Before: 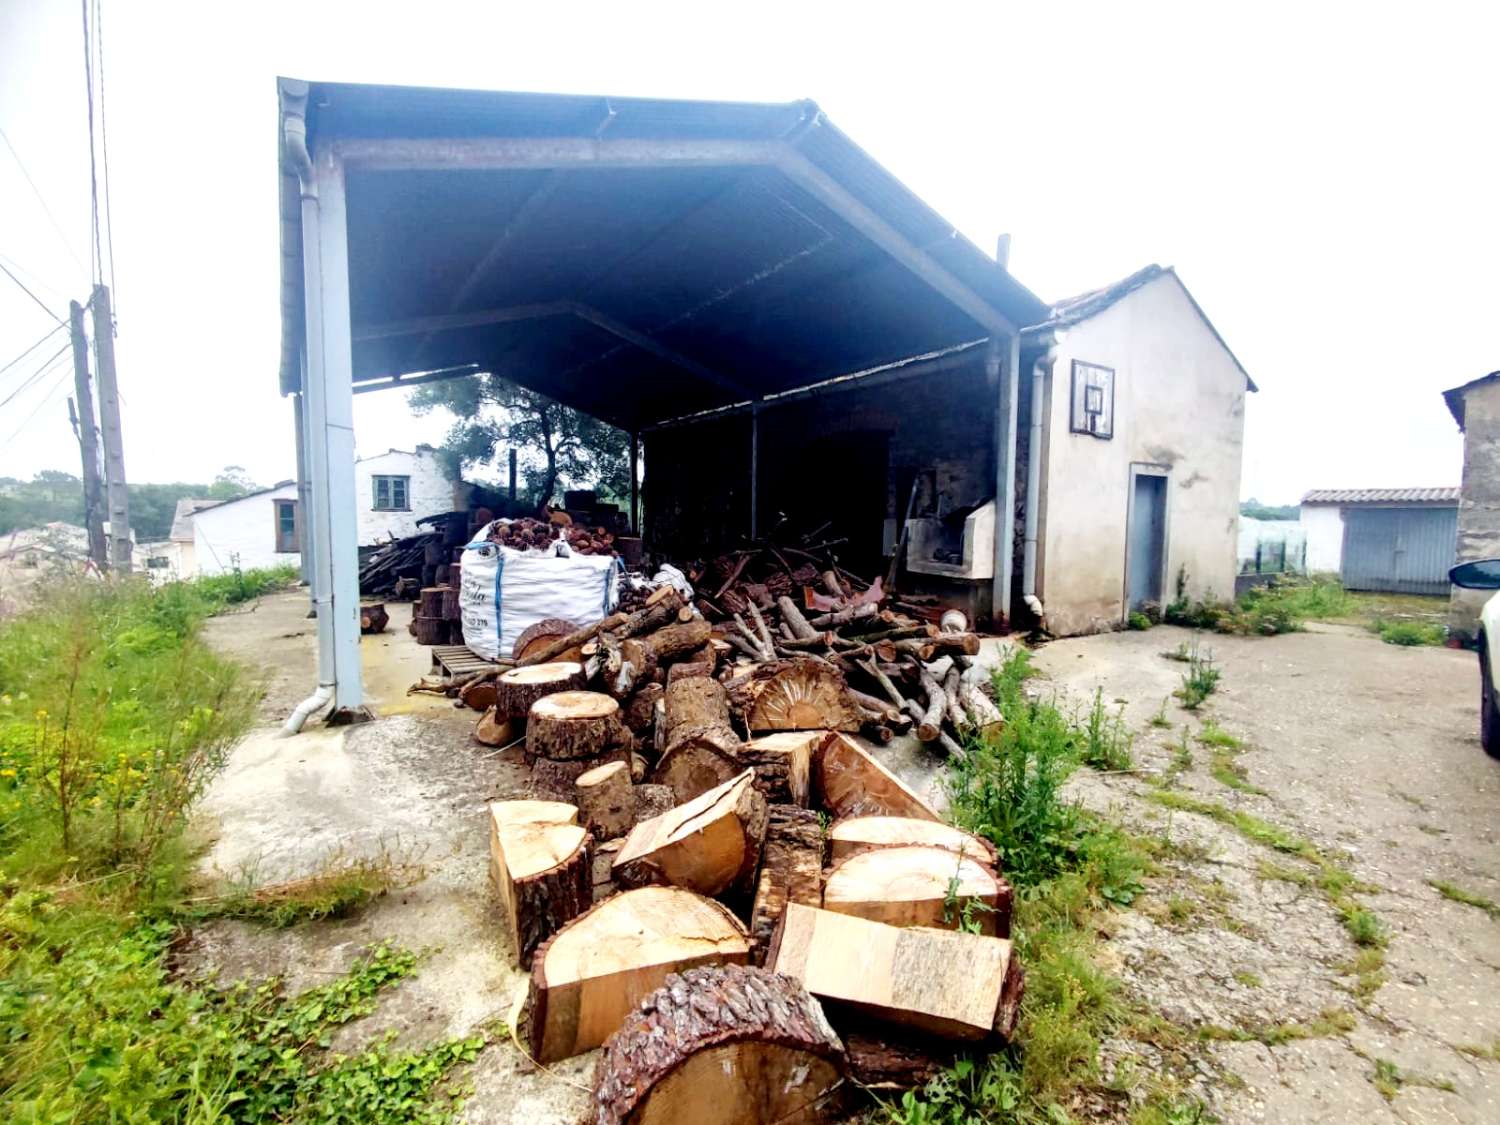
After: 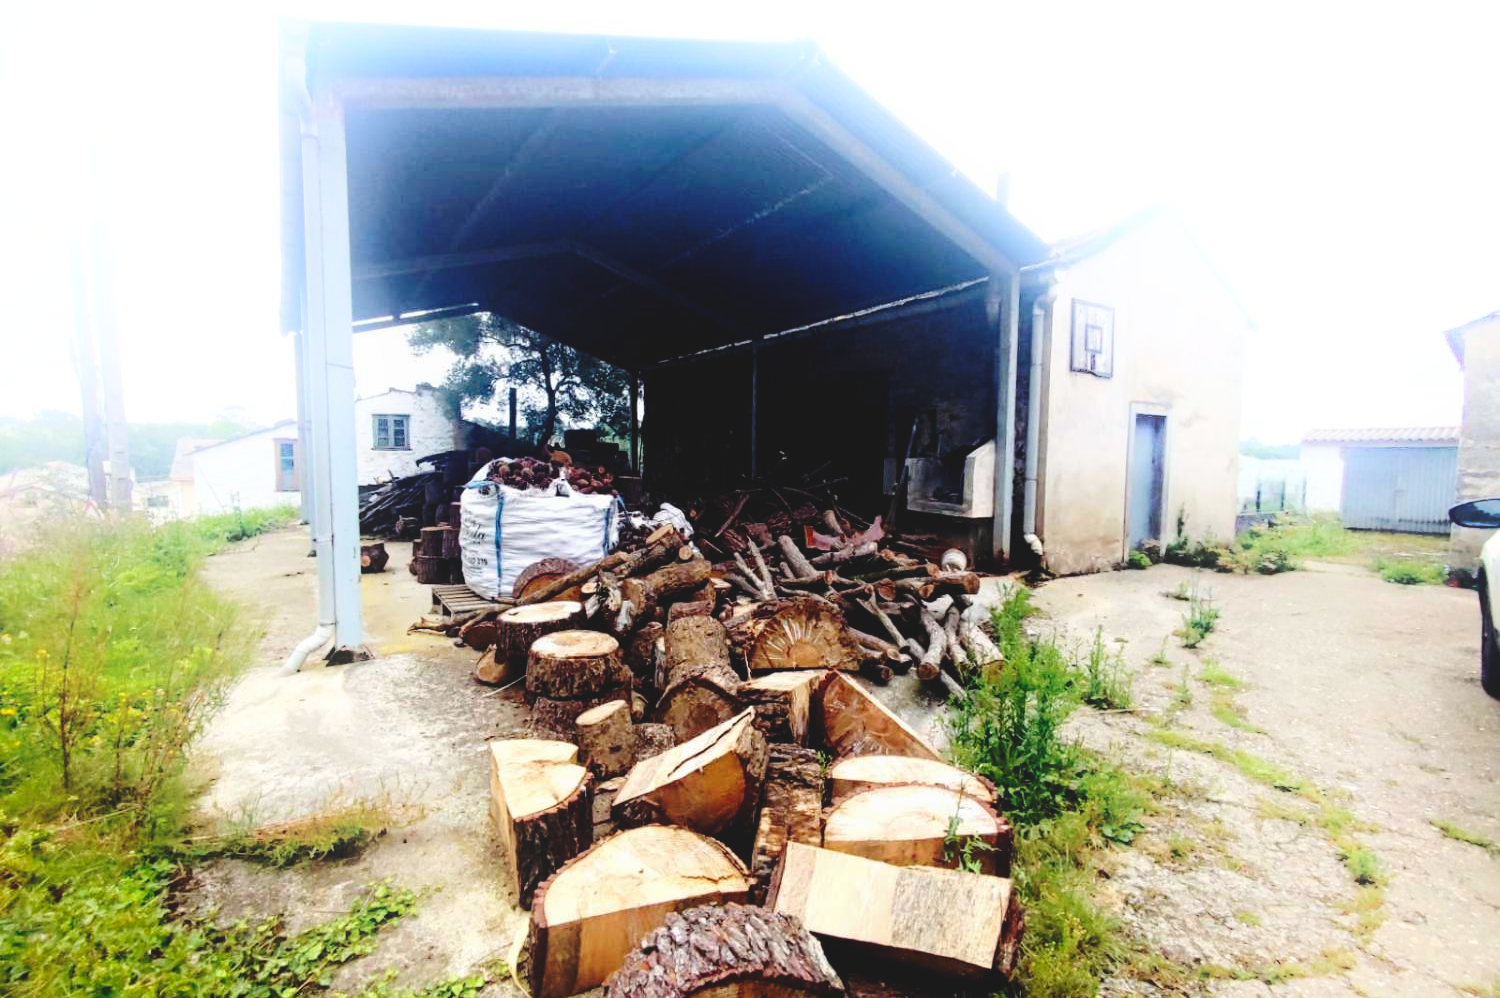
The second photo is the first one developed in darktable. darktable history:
exposure: black level correction -0.022, exposure -0.03 EV, compensate exposure bias true, compensate highlight preservation false
crop and rotate: top 5.49%, bottom 5.75%
base curve: curves: ch0 [(0, 0) (0.073, 0.04) (0.157, 0.139) (0.492, 0.492) (0.758, 0.758) (1, 1)], preserve colors none
shadows and highlights: shadows -21.78, highlights 99.09, soften with gaussian
